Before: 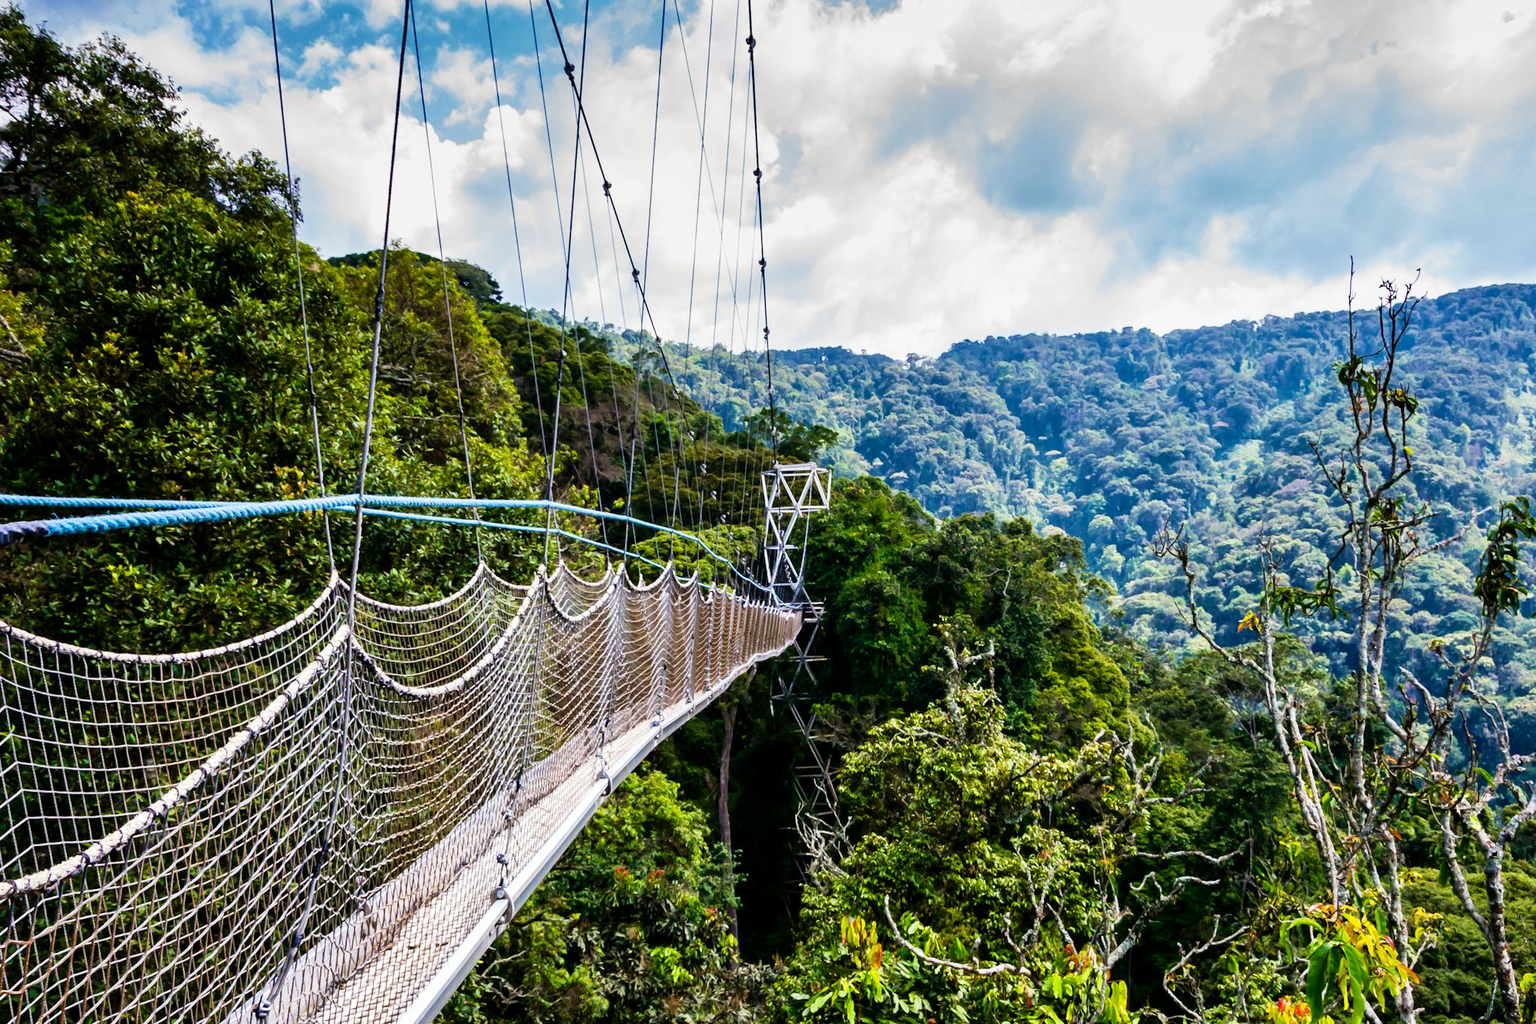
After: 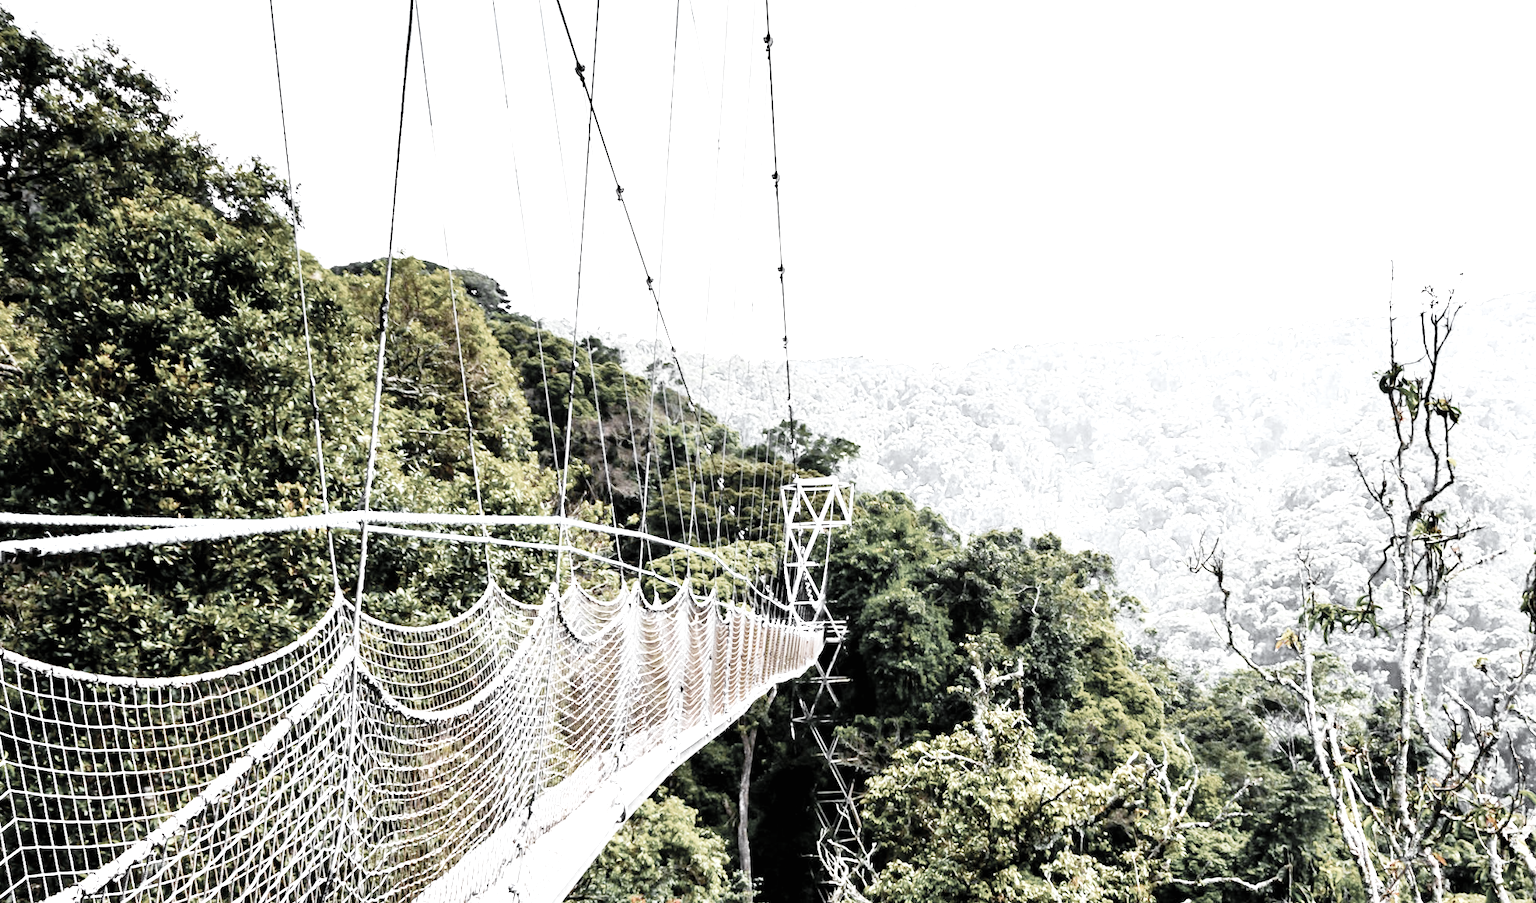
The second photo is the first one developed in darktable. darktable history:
crop and rotate: angle 0.228°, left 0.255%, right 2.718%, bottom 14.36%
exposure: black level correction 0.001, exposure 1.398 EV, compensate exposure bias true, compensate highlight preservation false
color zones: curves: ch0 [(0, 0.613) (0.01, 0.613) (0.245, 0.448) (0.498, 0.529) (0.642, 0.665) (0.879, 0.777) (0.99, 0.613)]; ch1 [(0, 0.035) (0.121, 0.189) (0.259, 0.197) (0.415, 0.061) (0.589, 0.022) (0.732, 0.022) (0.857, 0.026) (0.991, 0.053)]
tone curve: curves: ch0 [(0, 0.005) (0.103, 0.097) (0.18, 0.22) (0.378, 0.482) (0.504, 0.631) (0.663, 0.801) (0.834, 0.914) (1, 0.971)]; ch1 [(0, 0) (0.172, 0.123) (0.324, 0.253) (0.396, 0.388) (0.478, 0.461) (0.499, 0.498) (0.545, 0.587) (0.604, 0.692) (0.704, 0.818) (1, 1)]; ch2 [(0, 0) (0.411, 0.424) (0.496, 0.5) (0.521, 0.537) (0.555, 0.585) (0.628, 0.703) (1, 1)], preserve colors none
